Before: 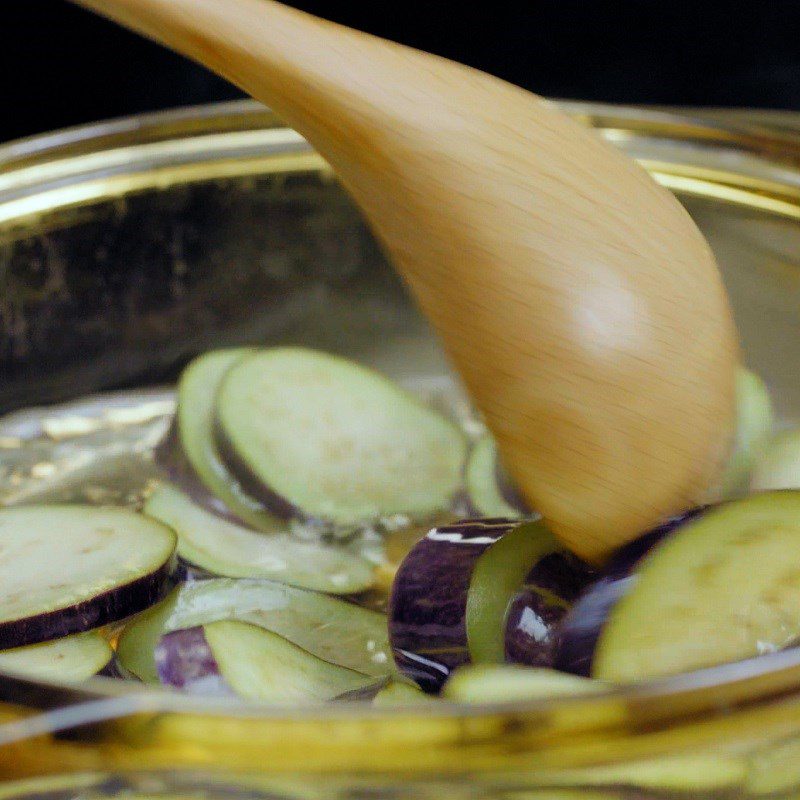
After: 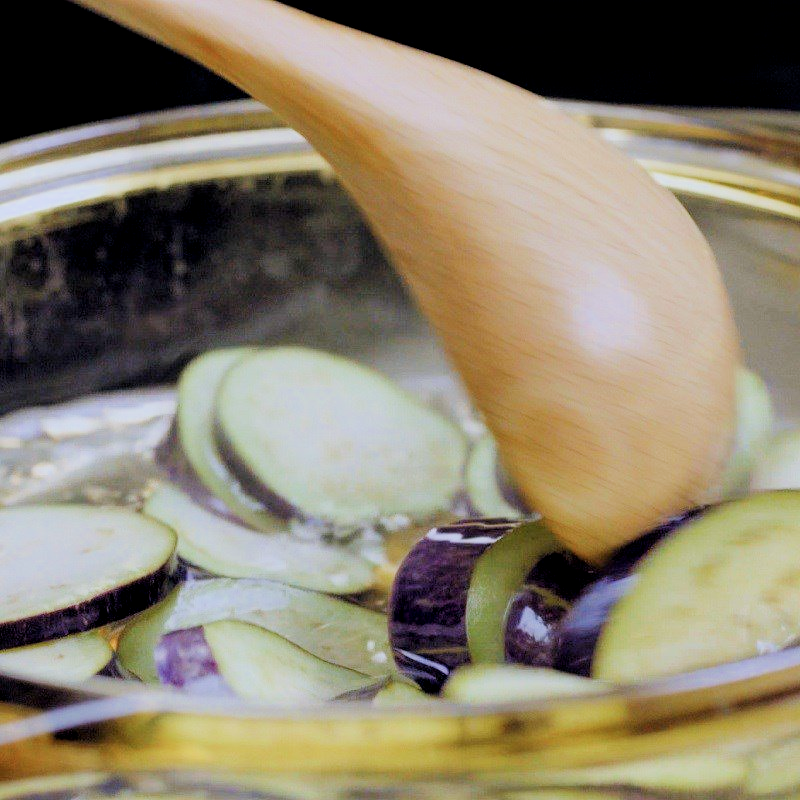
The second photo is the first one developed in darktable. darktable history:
color calibration: illuminant custom, x 0.367, y 0.392, temperature 4433.44 K
local contrast: highlights 102%, shadows 98%, detail 131%, midtone range 0.2
filmic rgb: black relative exposure -7.08 EV, white relative exposure 5.37 EV, hardness 3.02
exposure: exposure 0.718 EV, compensate highlight preservation false
